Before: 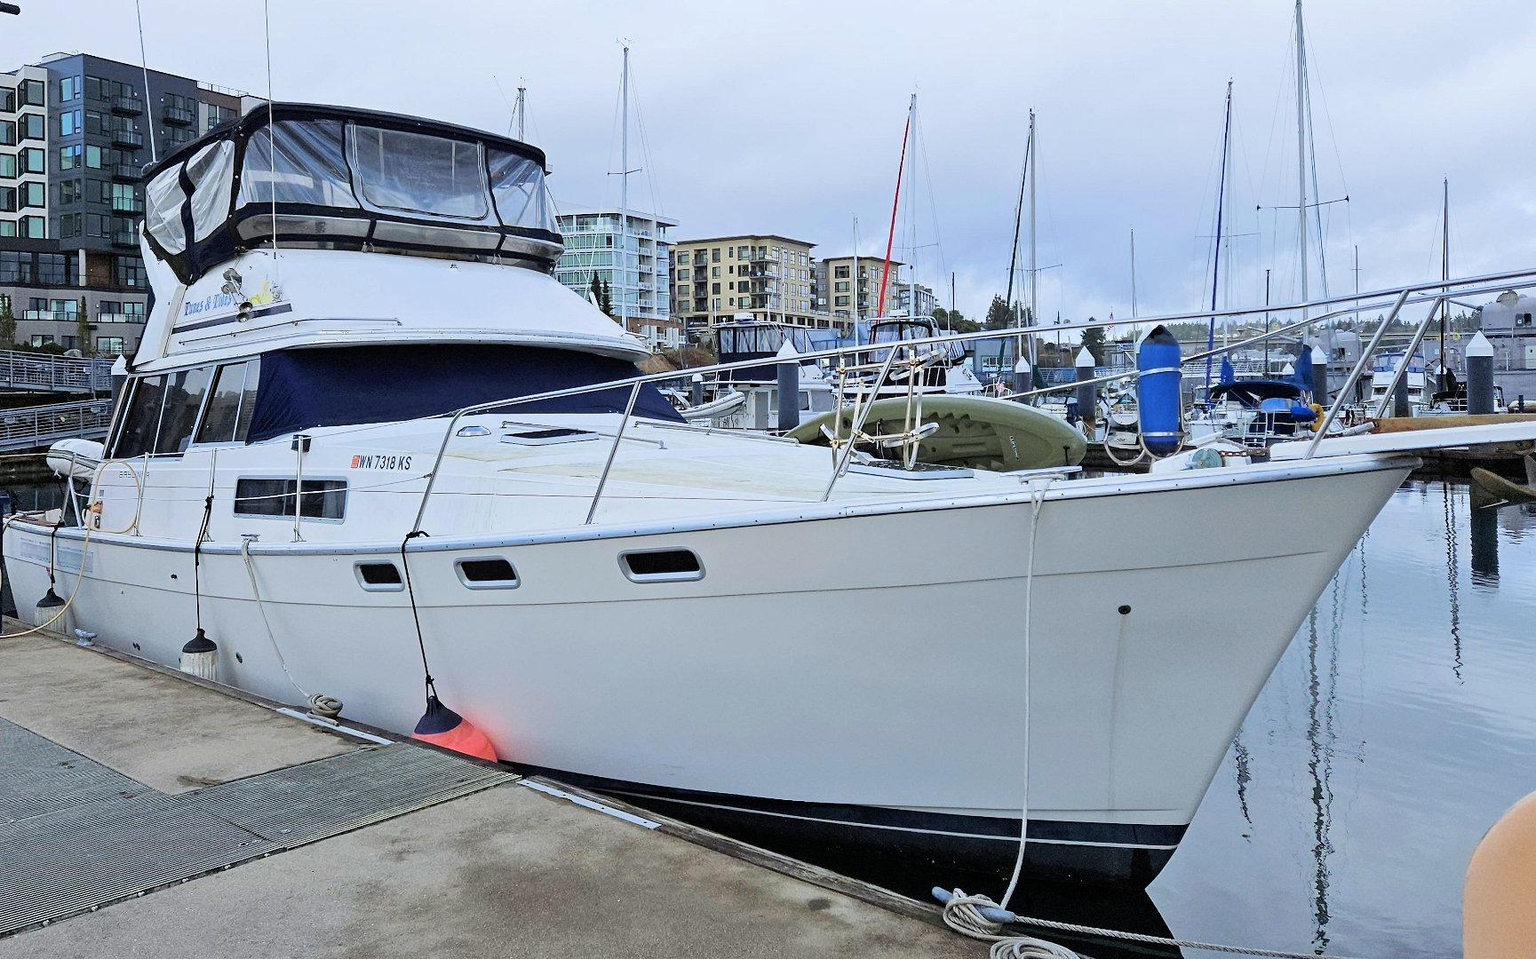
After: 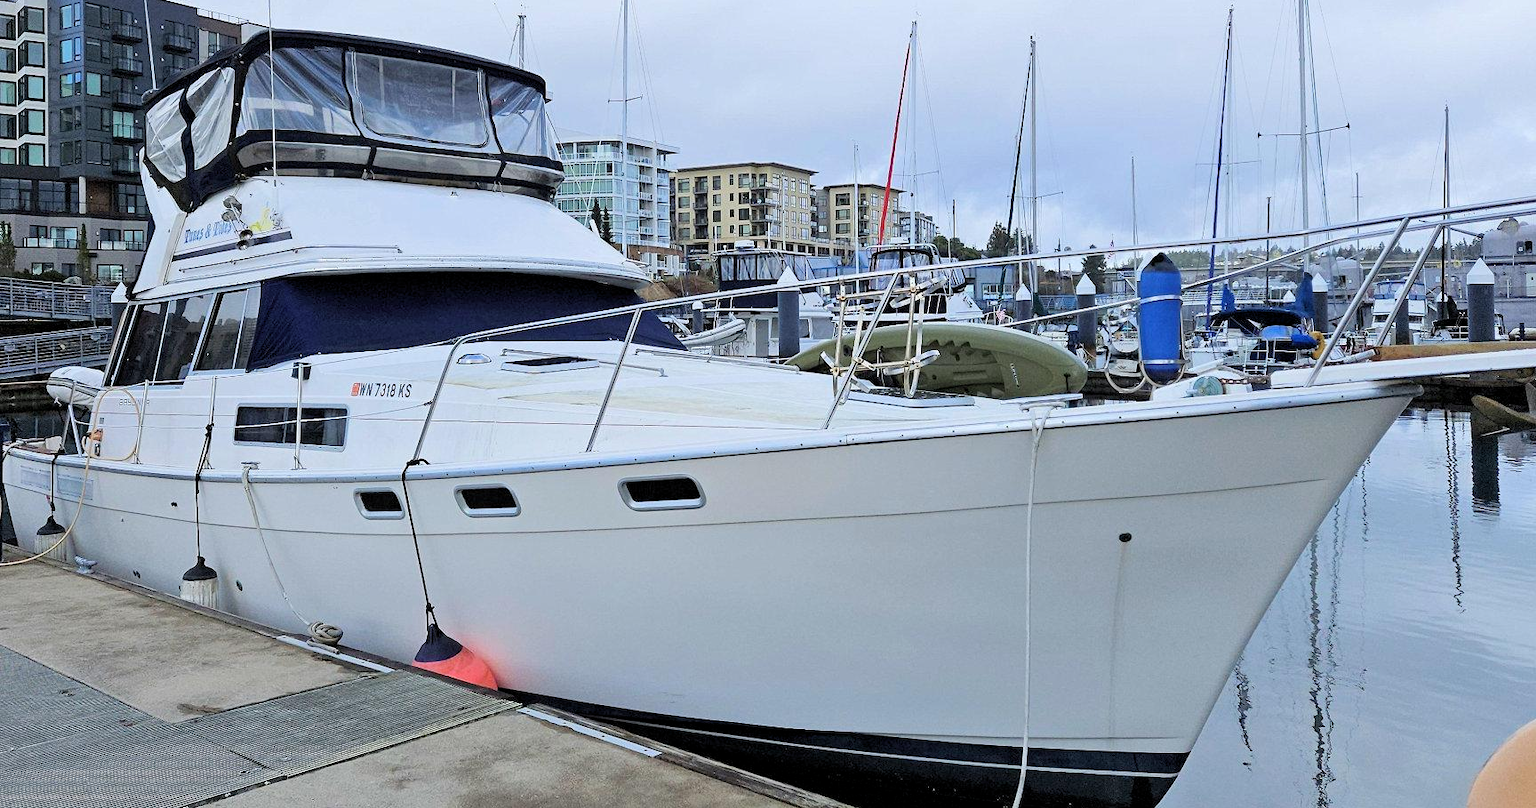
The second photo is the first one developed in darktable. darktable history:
levels: levels [0.016, 0.5, 0.996]
crop: top 7.625%, bottom 8.027%
